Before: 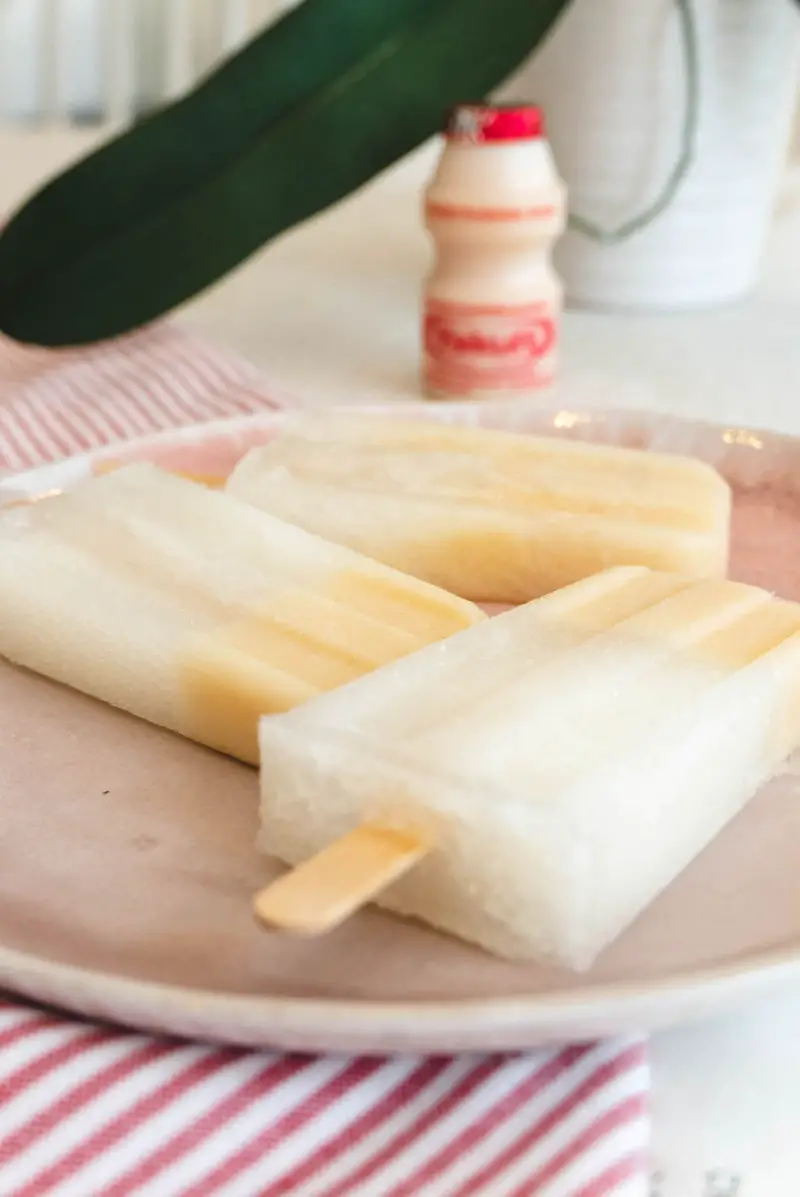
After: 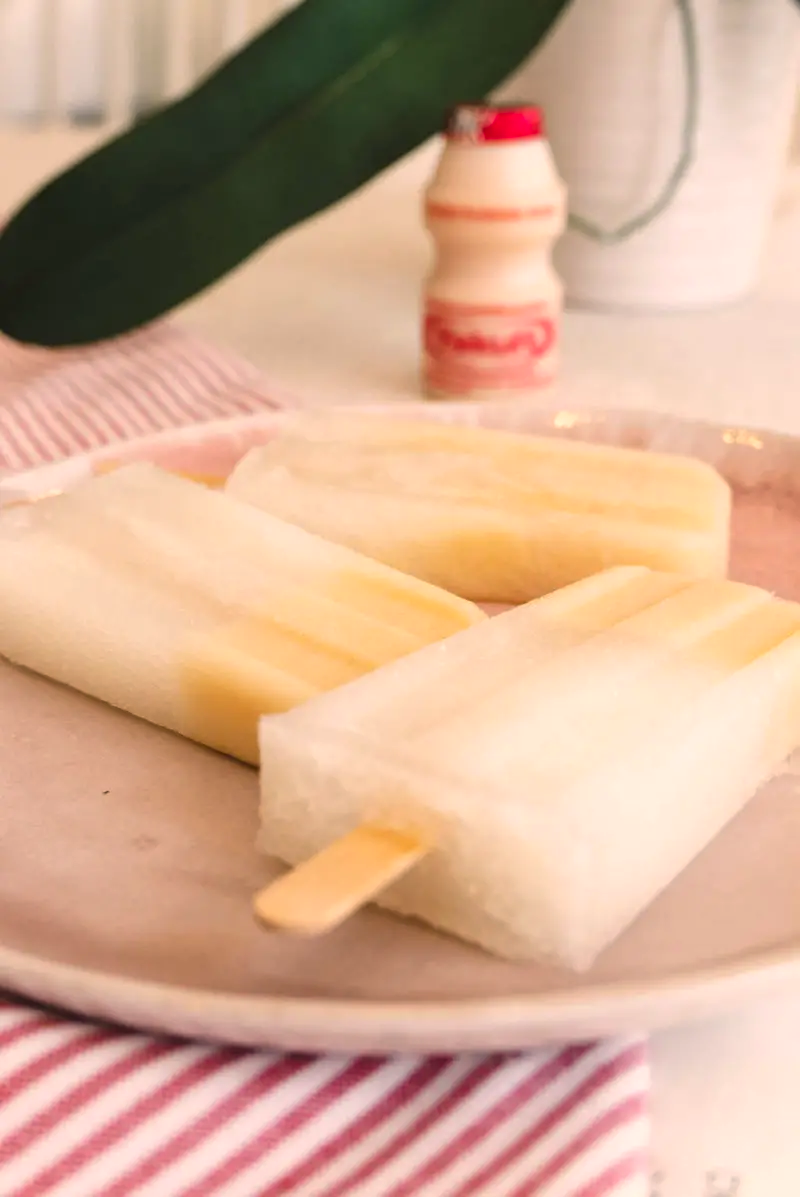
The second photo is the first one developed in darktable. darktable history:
color correction: highlights a* 11.75, highlights b* 12.38
